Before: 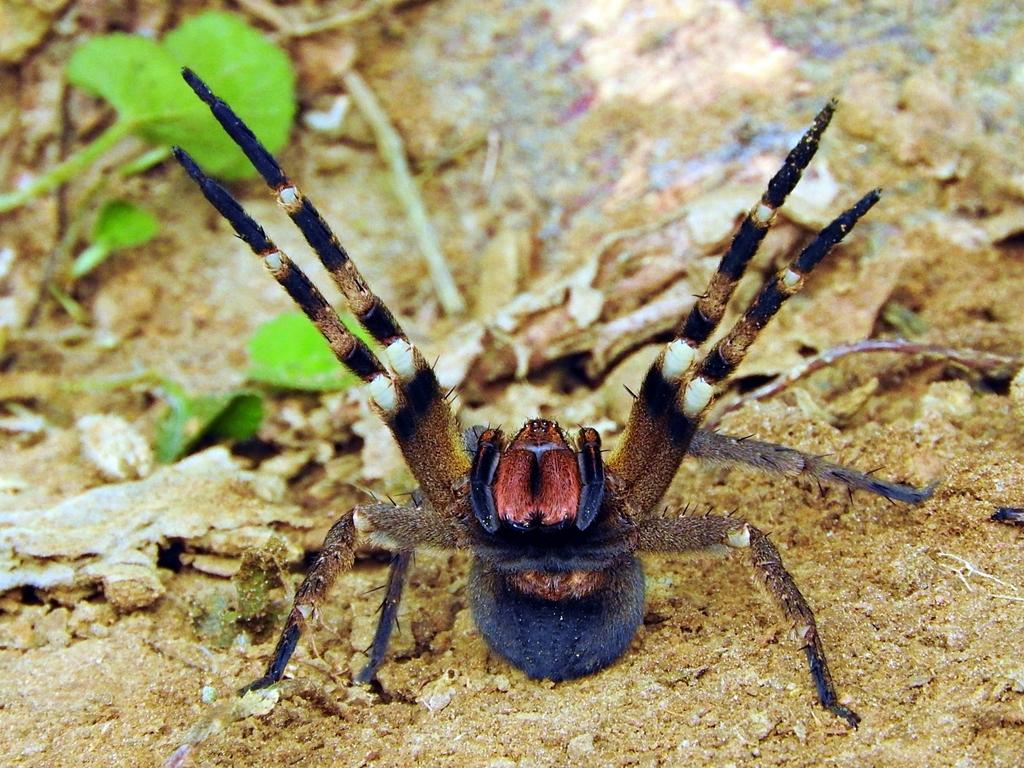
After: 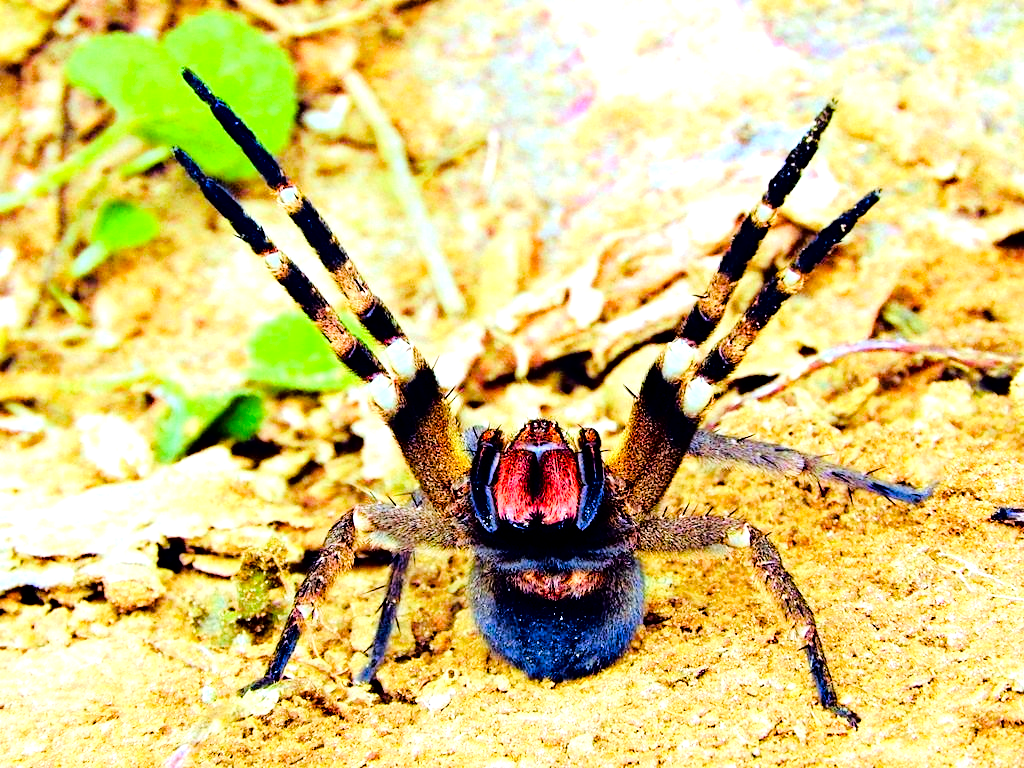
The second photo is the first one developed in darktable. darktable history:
contrast brightness saturation: brightness -0.206, saturation 0.08
base curve: curves: ch0 [(0, 0) (0.036, 0.01) (0.123, 0.254) (0.258, 0.504) (0.507, 0.748) (1, 1)]
color balance rgb: perceptual saturation grading › global saturation 23.362%, perceptual saturation grading › highlights -24.302%, perceptual saturation grading › mid-tones 24.261%, perceptual saturation grading › shadows 40.811%, global vibrance 20%
exposure: exposure 1 EV, compensate highlight preservation false
